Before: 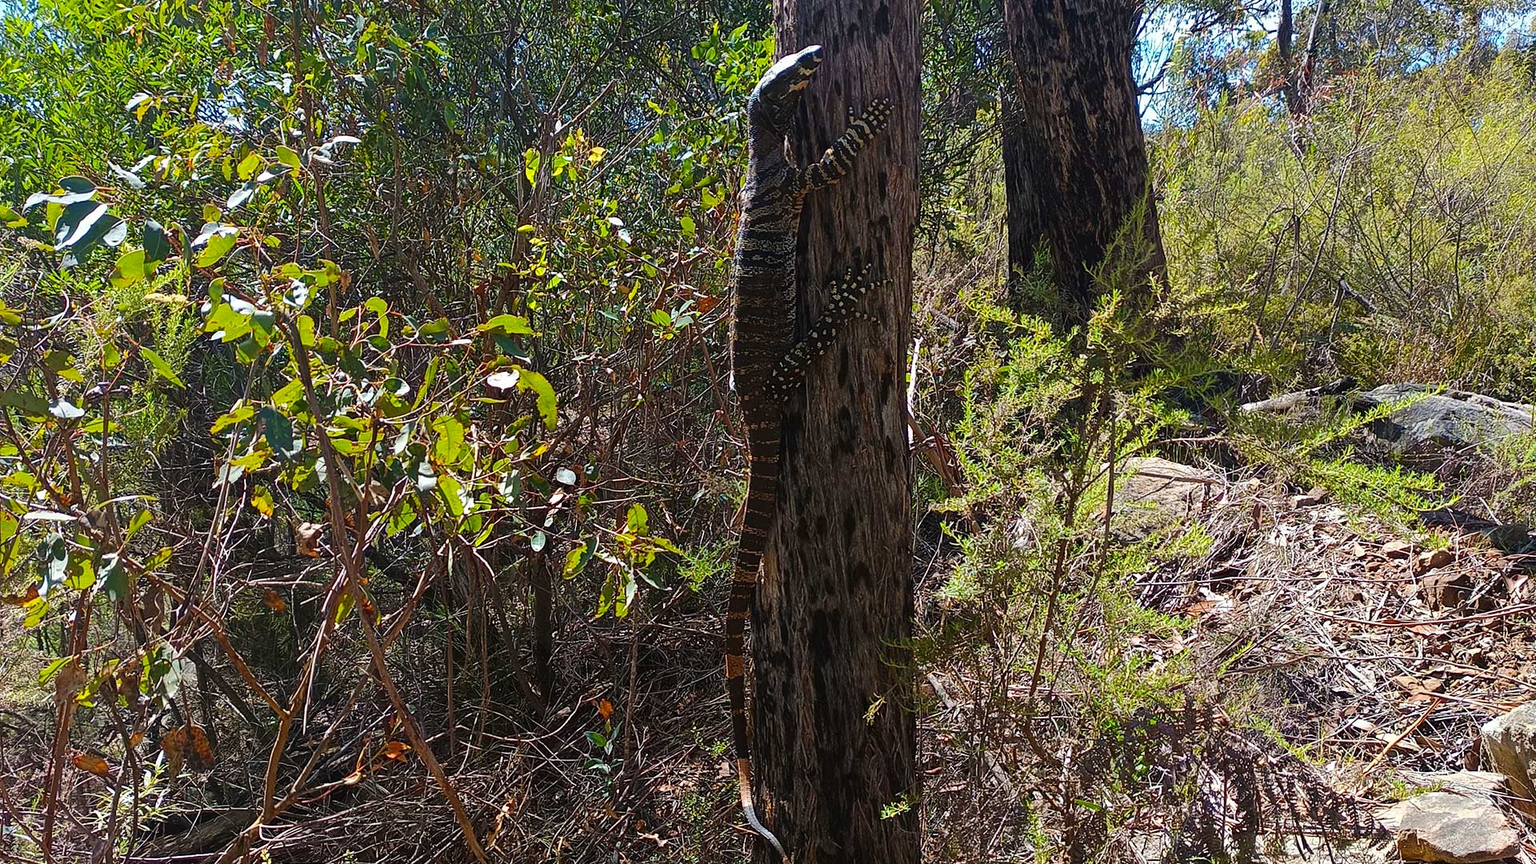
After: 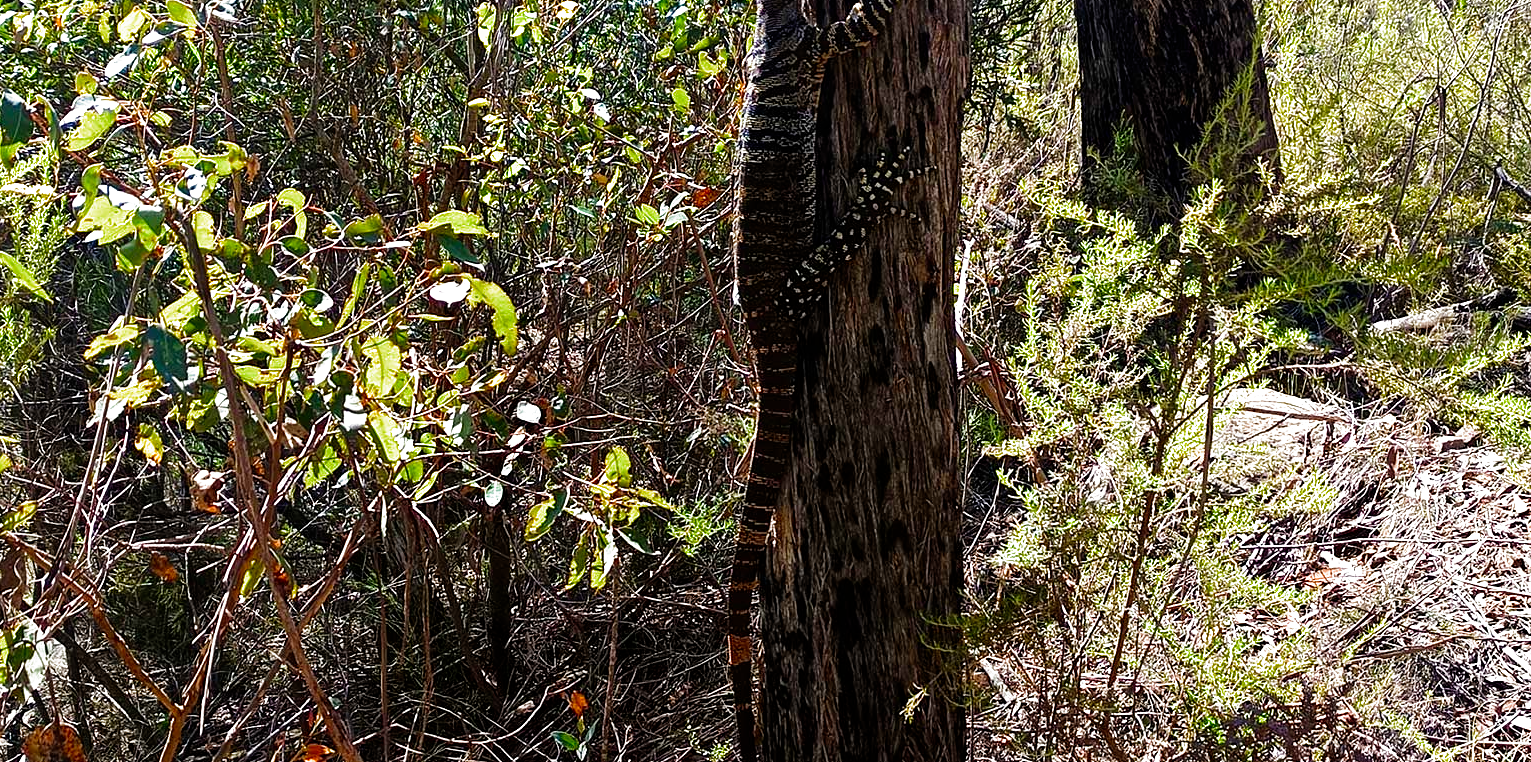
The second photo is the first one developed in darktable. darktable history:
filmic rgb: black relative exposure -8.26 EV, white relative exposure 2.2 EV, target white luminance 99.979%, hardness 7.17, latitude 75.16%, contrast 1.32, highlights saturation mix -2.04%, shadows ↔ highlights balance 30.69%, preserve chrominance no, color science v5 (2021)
exposure: exposure 0.496 EV, compensate exposure bias true, compensate highlight preservation false
crop: left 9.373%, top 16.975%, right 10.836%, bottom 12.384%
